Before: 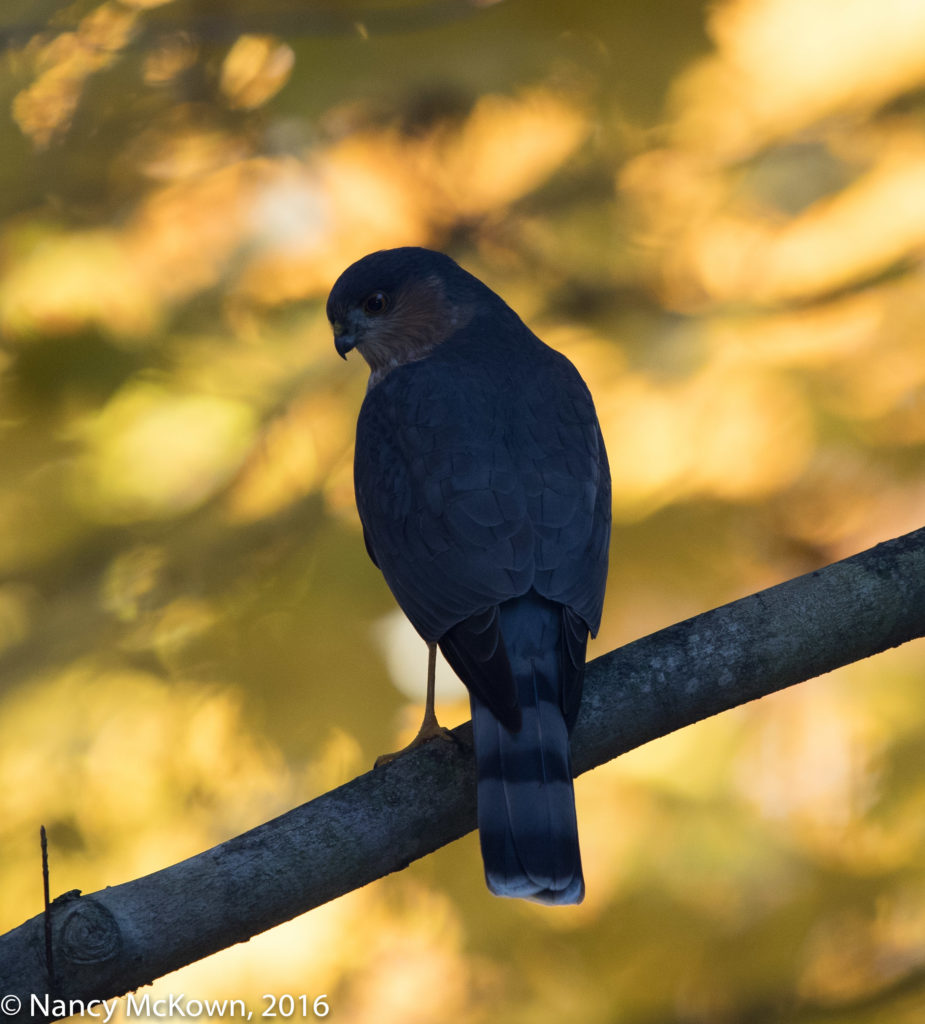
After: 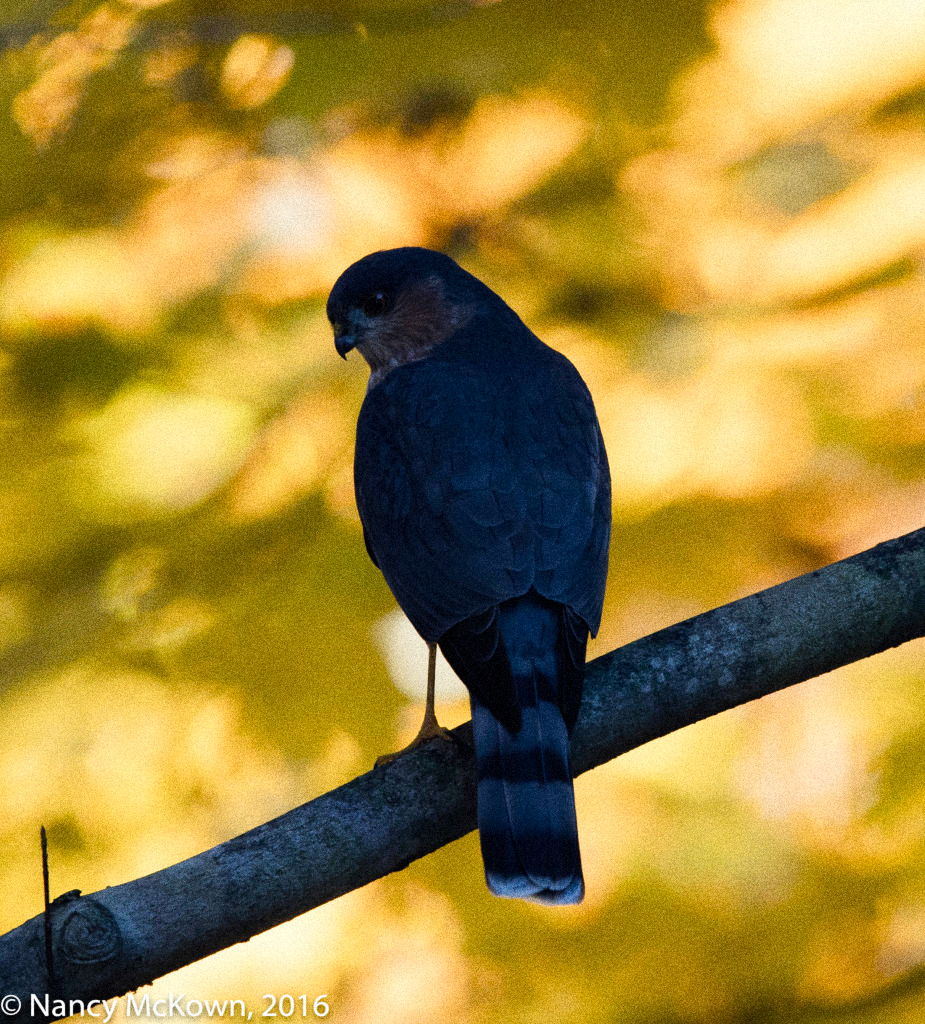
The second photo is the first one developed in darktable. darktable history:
filmic rgb: black relative exposure -7.65 EV, white relative exposure 4.56 EV, hardness 3.61
color balance rgb: perceptual saturation grading › global saturation 20%, perceptual saturation grading › highlights -25%, perceptual saturation grading › shadows 50%
grain: coarseness 14.49 ISO, strength 48.04%, mid-tones bias 35%
levels: mode automatic, gray 50.8%
